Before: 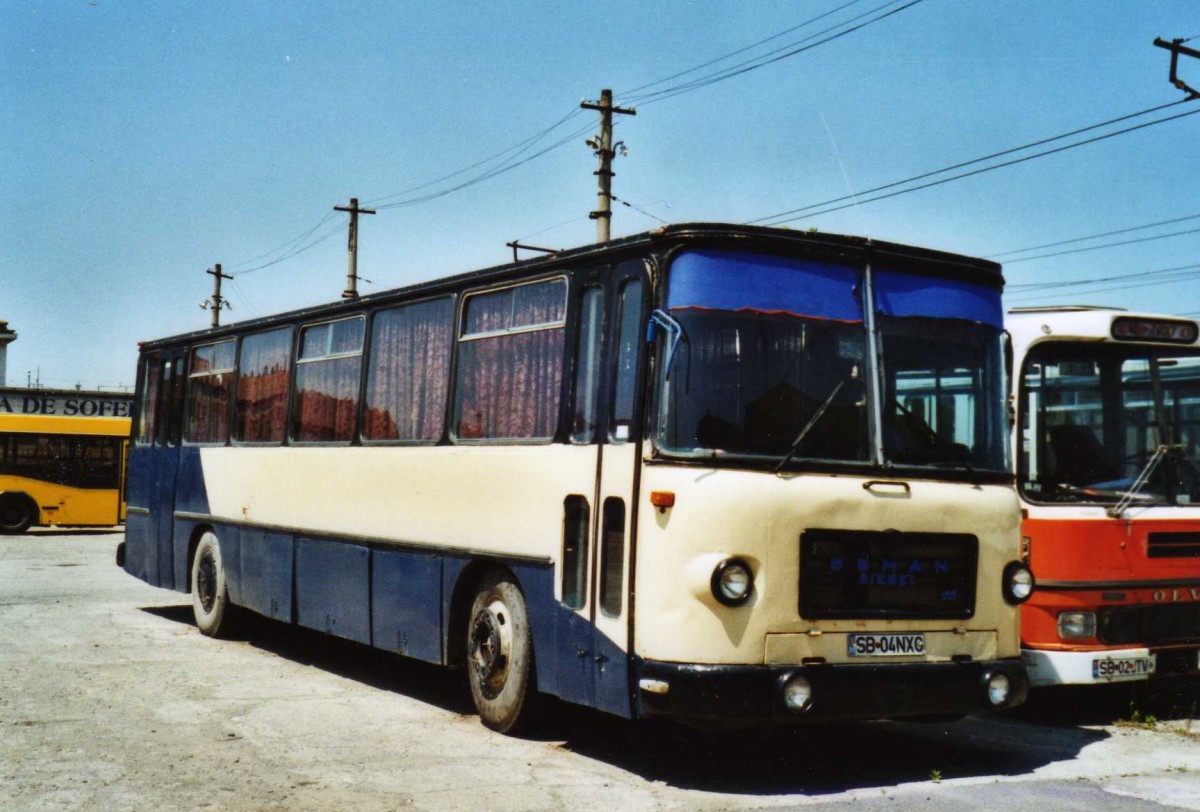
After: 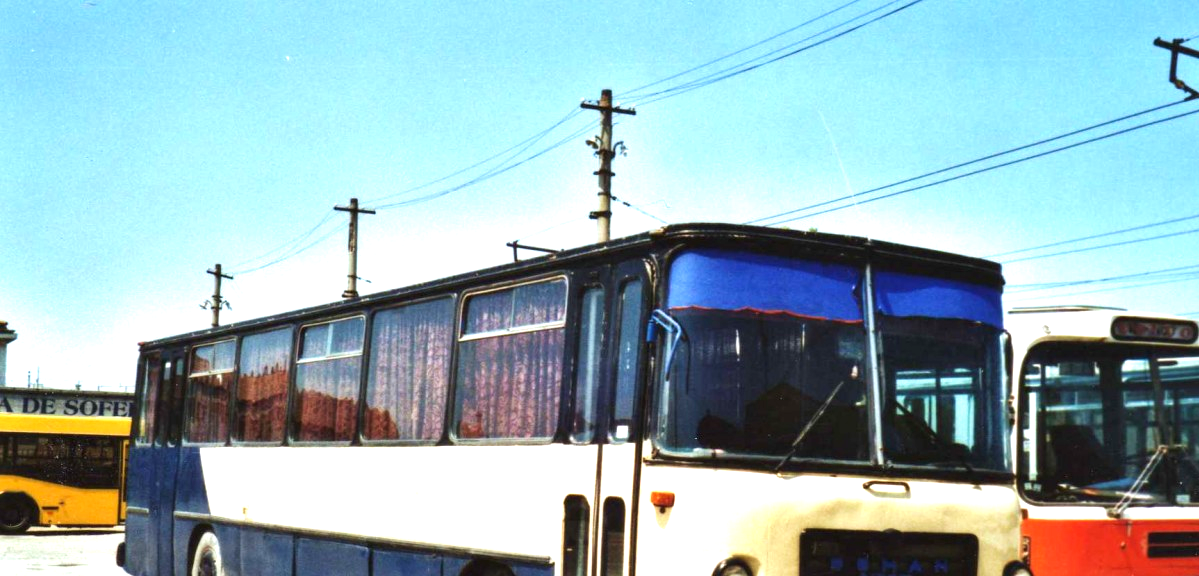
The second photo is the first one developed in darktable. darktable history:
velvia: strength 15.54%
crop: right 0%, bottom 29.052%
exposure: exposure 1 EV, compensate exposure bias true, compensate highlight preservation false
